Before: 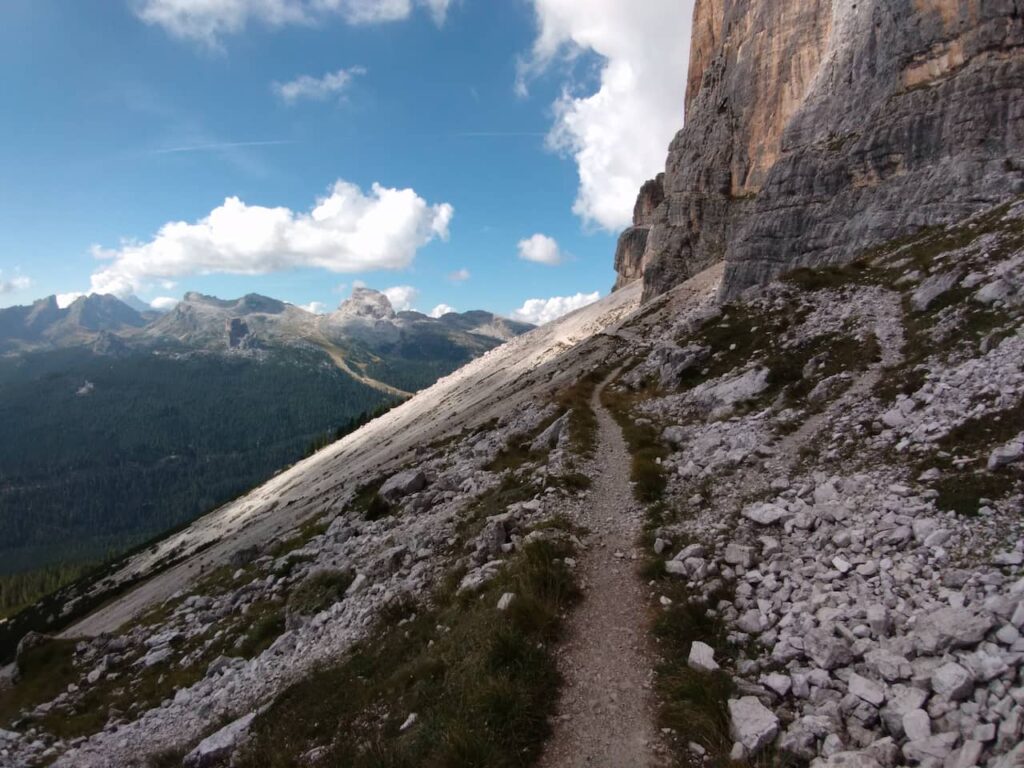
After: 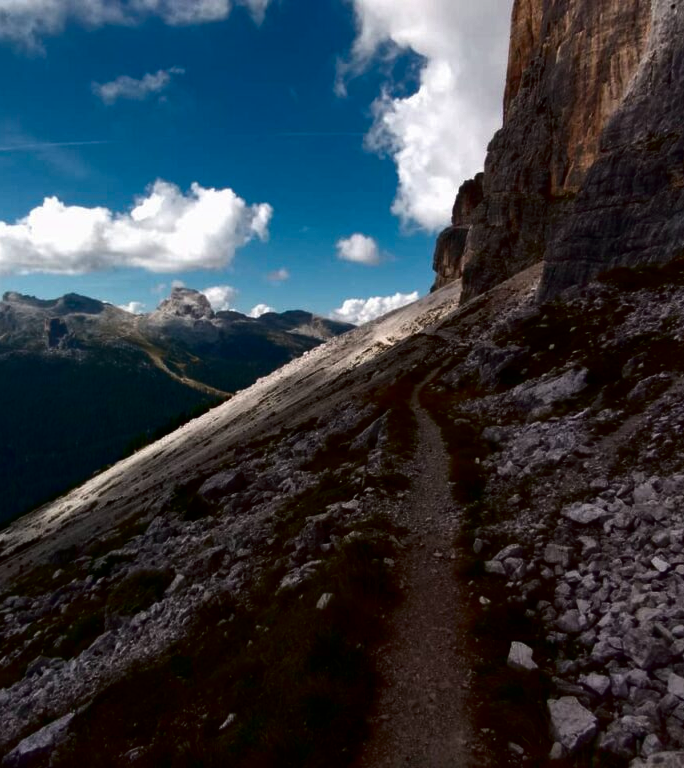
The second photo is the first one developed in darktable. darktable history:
contrast brightness saturation: contrast 0.09, brightness -0.59, saturation 0.17
shadows and highlights: shadows 24.5, highlights -78.15, soften with gaussian
crop and rotate: left 17.732%, right 15.423%
